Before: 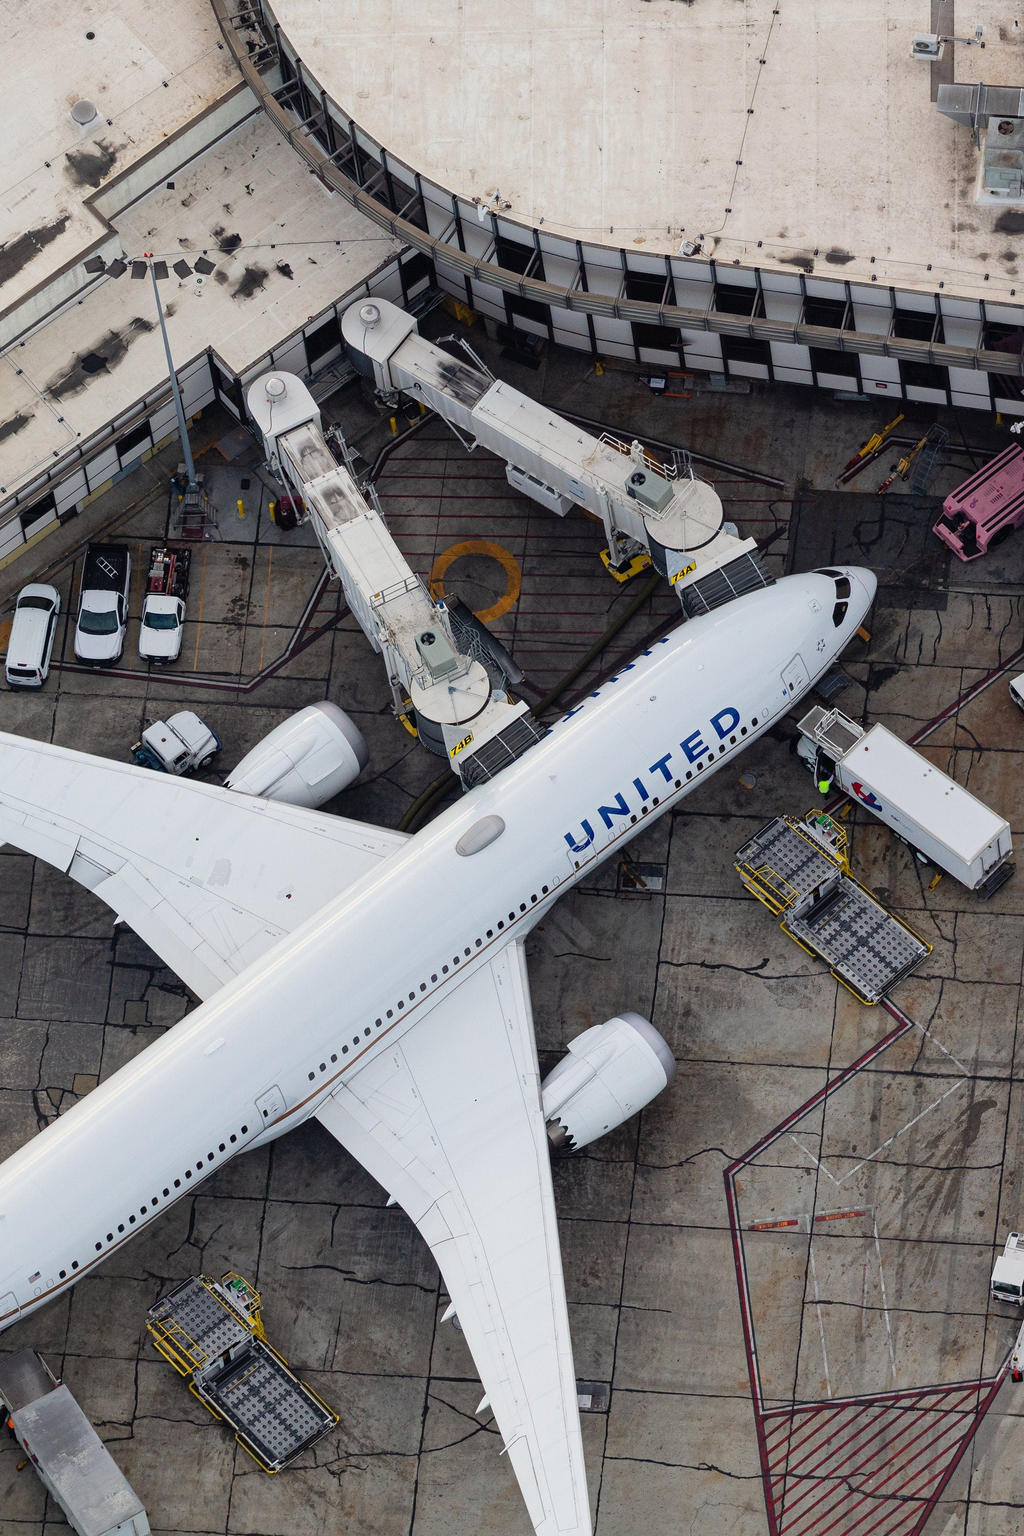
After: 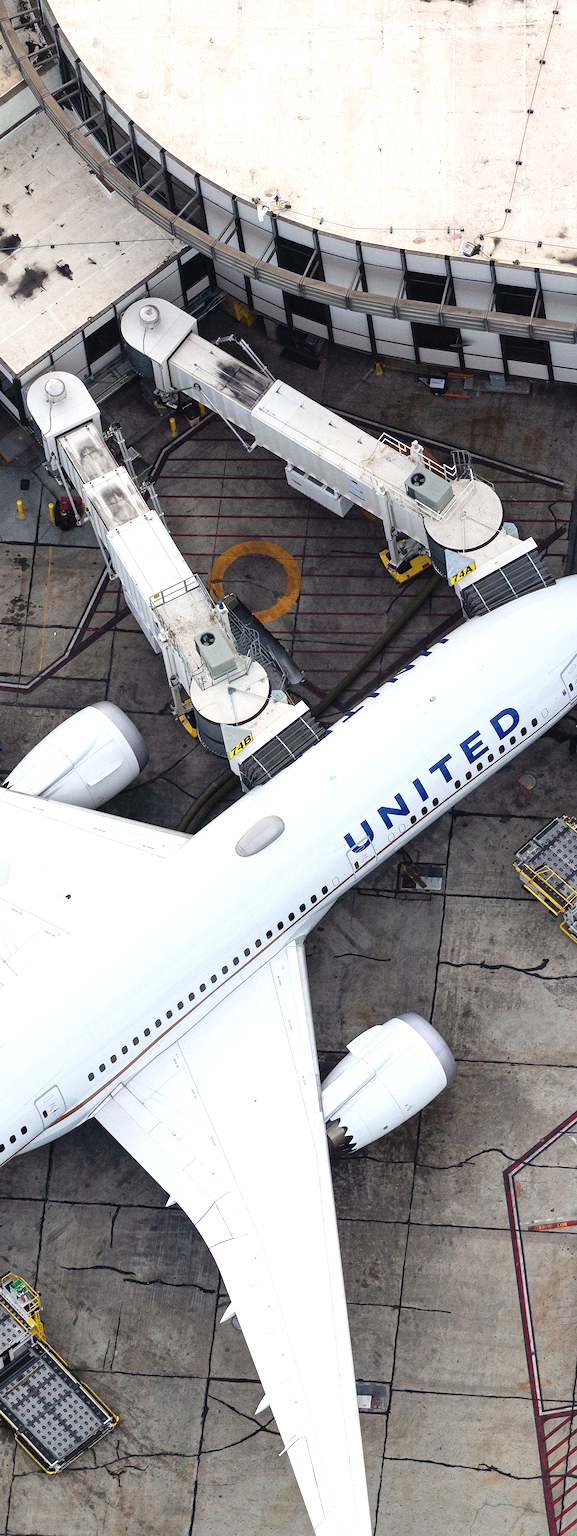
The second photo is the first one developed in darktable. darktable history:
crop: left 21.599%, right 21.982%, bottom 0.013%
exposure: black level correction 0, exposure 0.696 EV, compensate highlight preservation false
contrast brightness saturation: saturation -0.063
